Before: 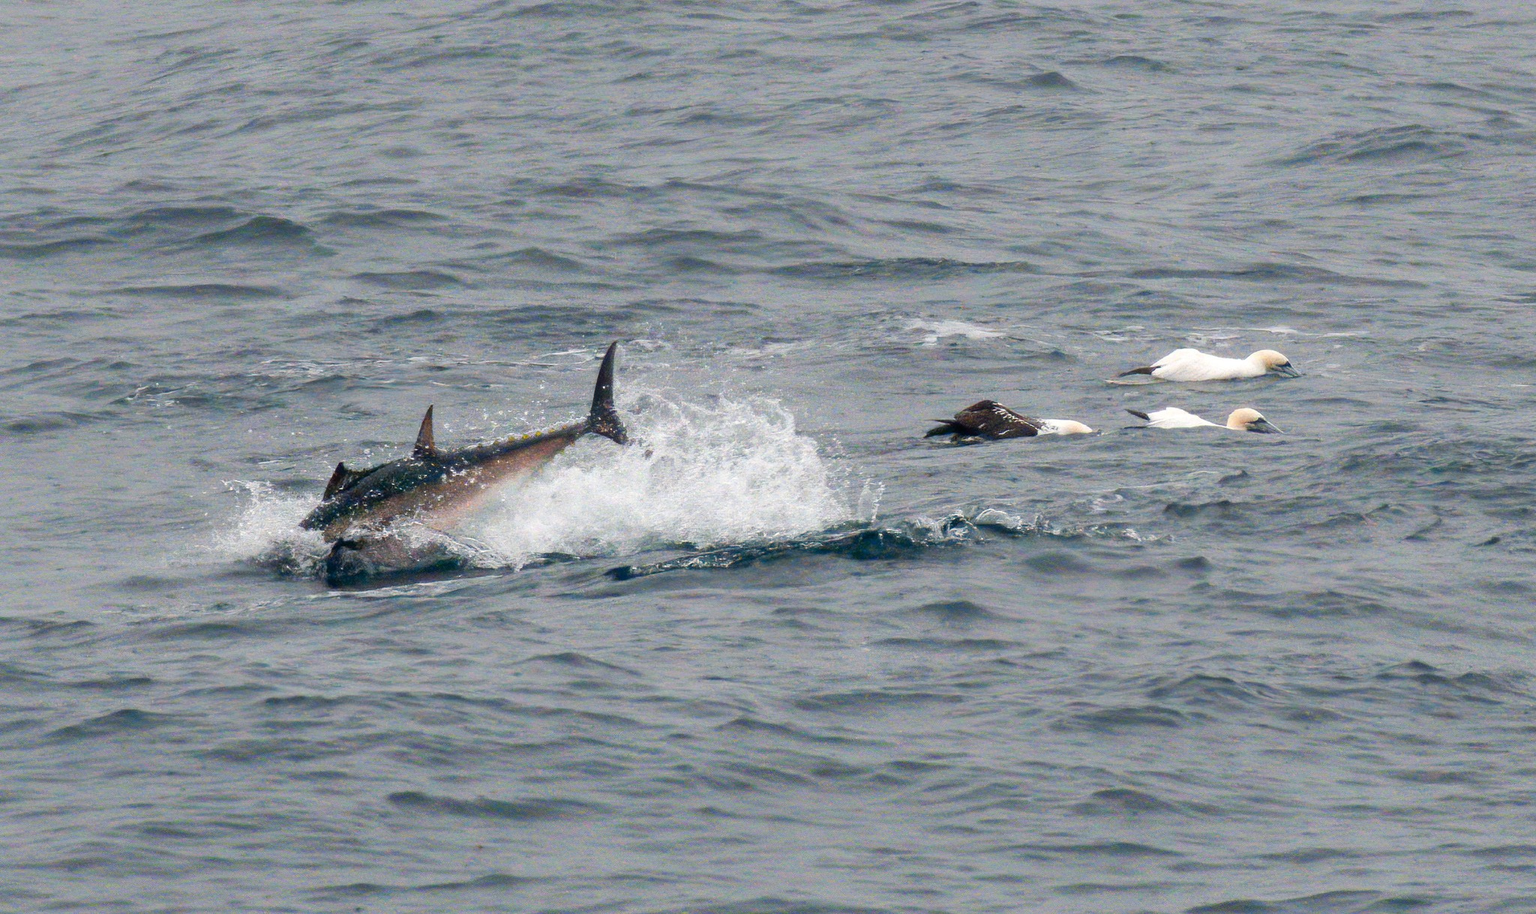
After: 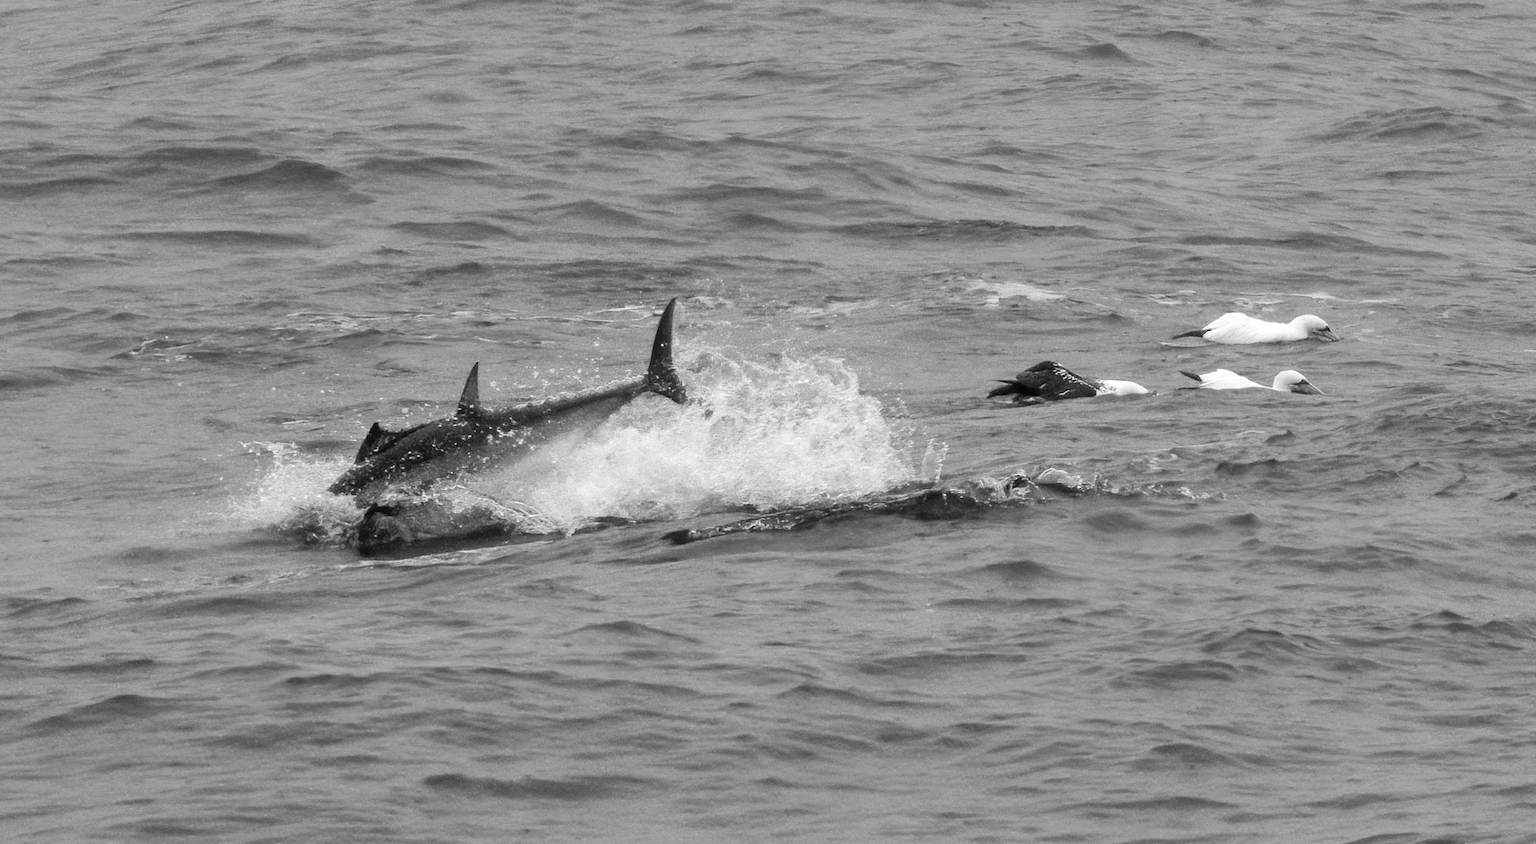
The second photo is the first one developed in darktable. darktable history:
monochrome: on, module defaults
shadows and highlights: shadows 37.27, highlights -28.18, soften with gaussian
crop and rotate: left 0.614%, top 0.179%, bottom 0.309%
rotate and perspective: rotation -0.013°, lens shift (vertical) -0.027, lens shift (horizontal) 0.178, crop left 0.016, crop right 0.989, crop top 0.082, crop bottom 0.918
